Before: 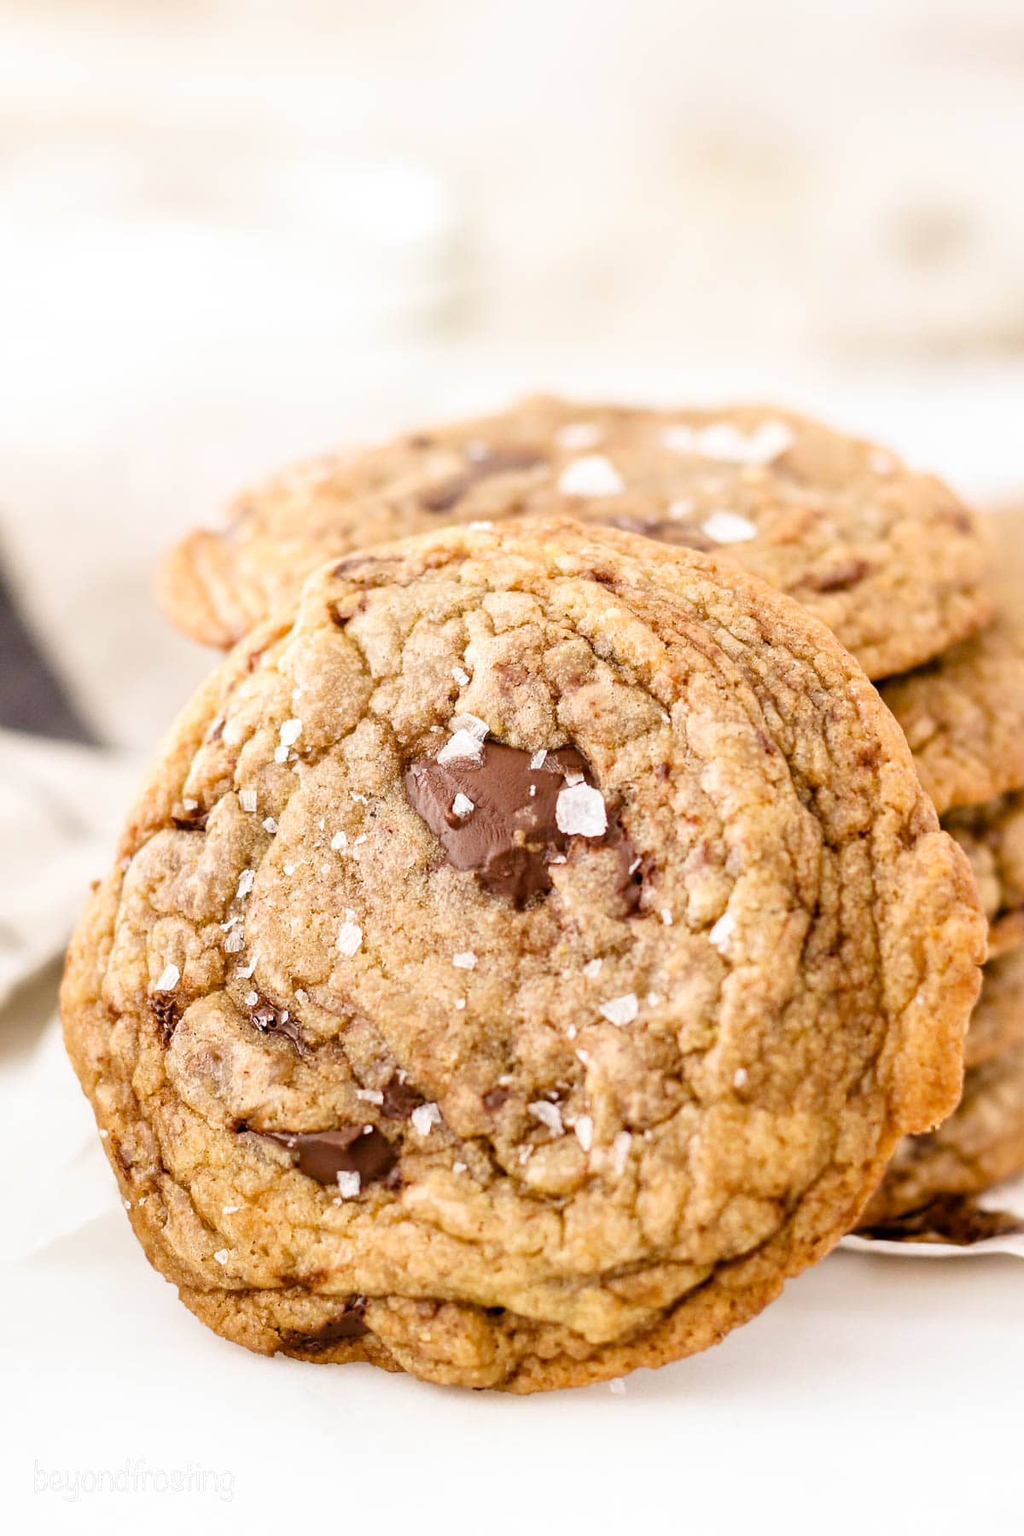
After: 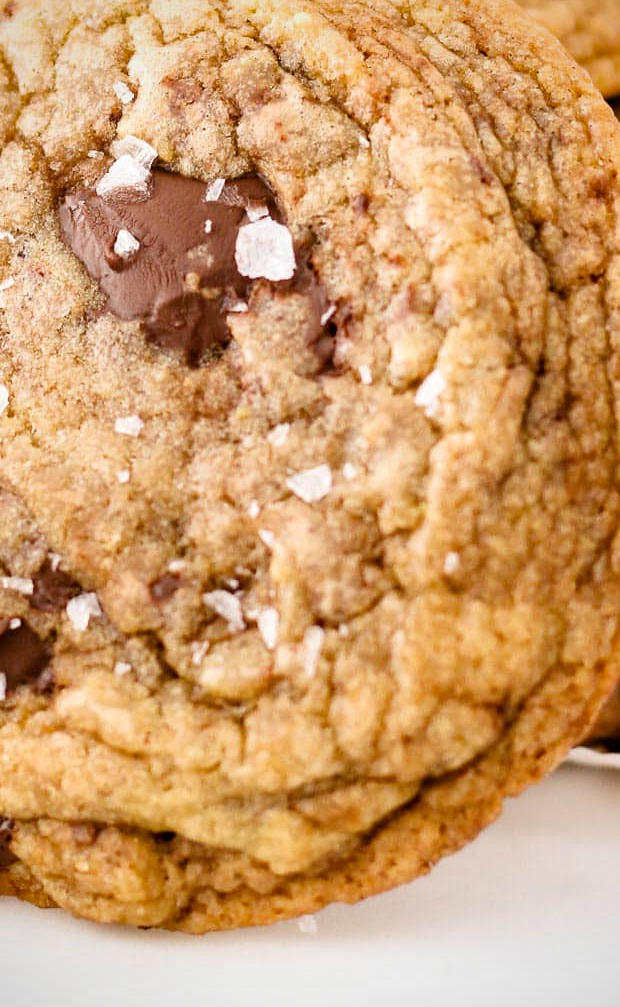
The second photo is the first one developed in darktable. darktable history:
vignetting: fall-off radius 60.8%, saturation 0.382
crop: left 34.671%, top 38.905%, right 13.607%, bottom 5.135%
